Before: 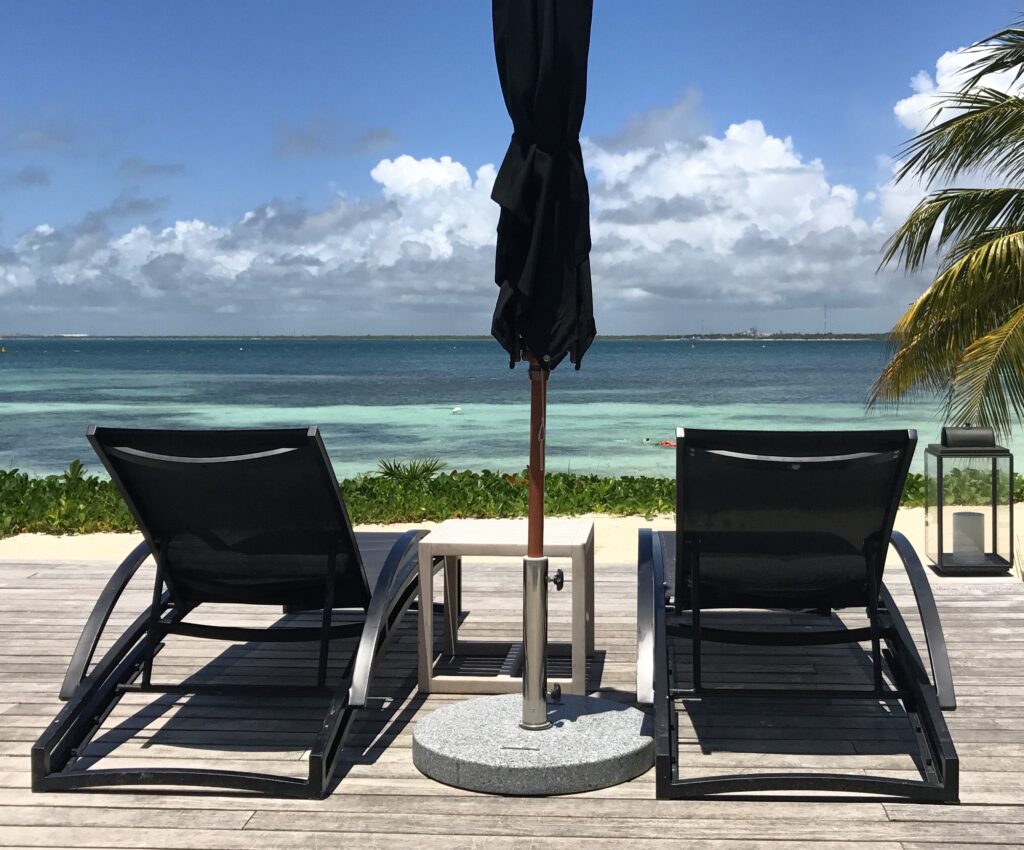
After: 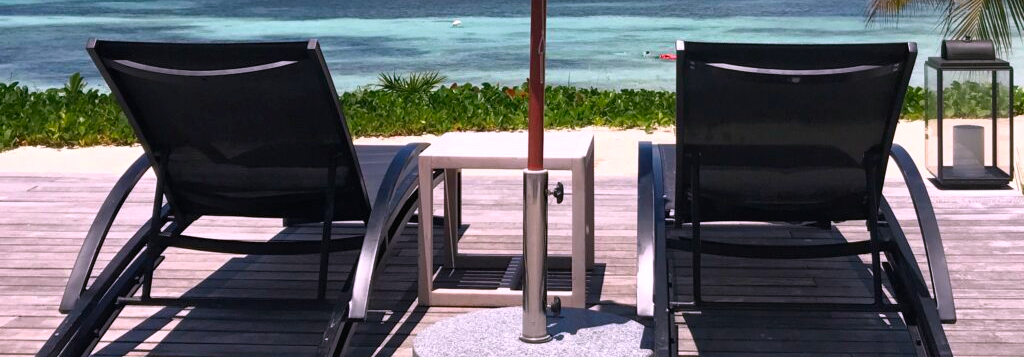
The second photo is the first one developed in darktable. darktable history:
levels: mode automatic, black 0.023%, white 99.97%, levels [0.062, 0.494, 0.925]
white balance: red 1.066, blue 1.119
crop: top 45.551%, bottom 12.262%
color calibration: output R [0.946, 0.065, -0.013, 0], output G [-0.246, 1.264, -0.017, 0], output B [0.046, -0.098, 1.05, 0], illuminant custom, x 0.344, y 0.359, temperature 5045.54 K
